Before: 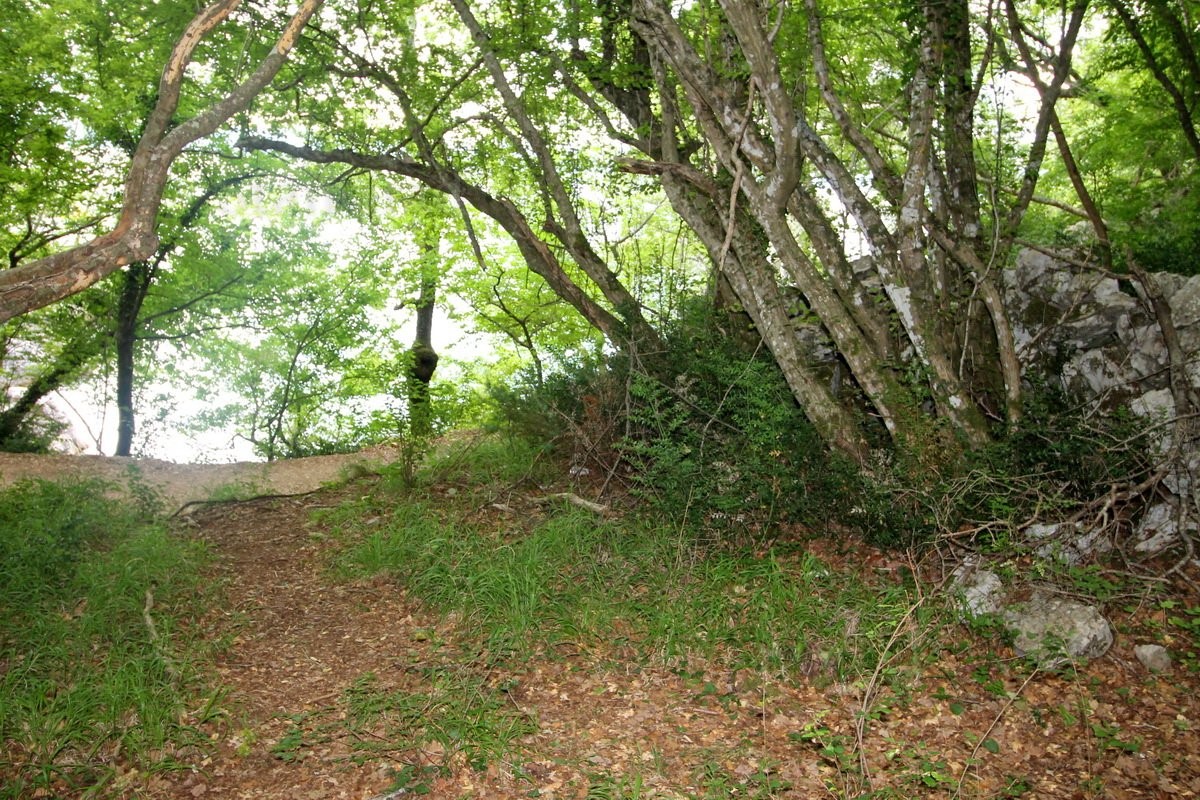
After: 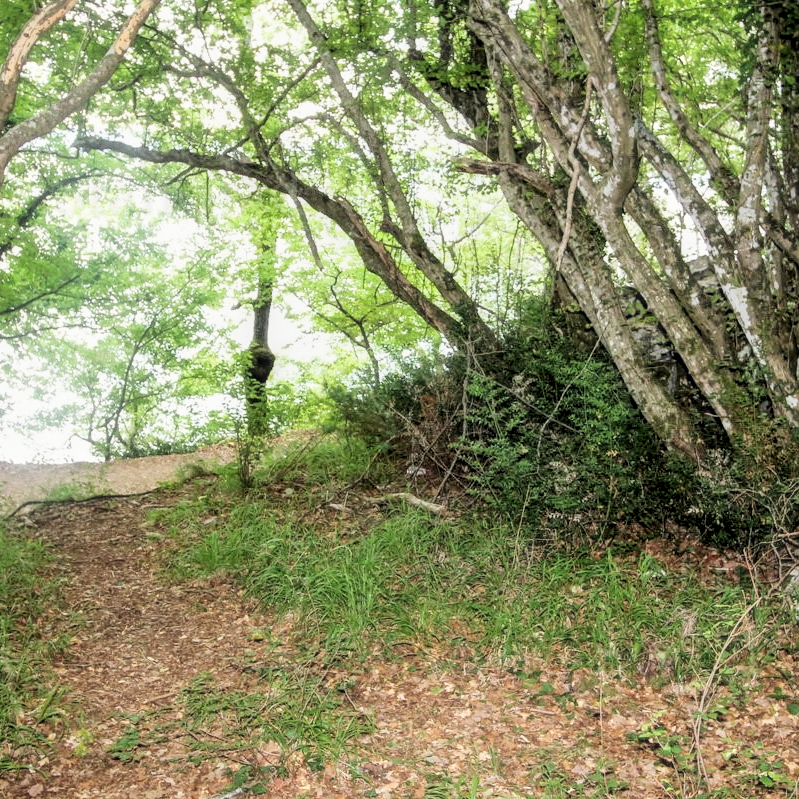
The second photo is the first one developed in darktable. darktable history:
local contrast: detail 130%
crop and rotate: left 13.632%, right 19.74%
filmic rgb: black relative exposure -5 EV, white relative exposure 3.96 EV, hardness 2.91, contrast 1.196, highlights saturation mix -31.1%
haze removal: strength -0.105, compatibility mode true, adaptive false
exposure: black level correction 0, exposure 0.498 EV, compensate exposure bias true, compensate highlight preservation false
